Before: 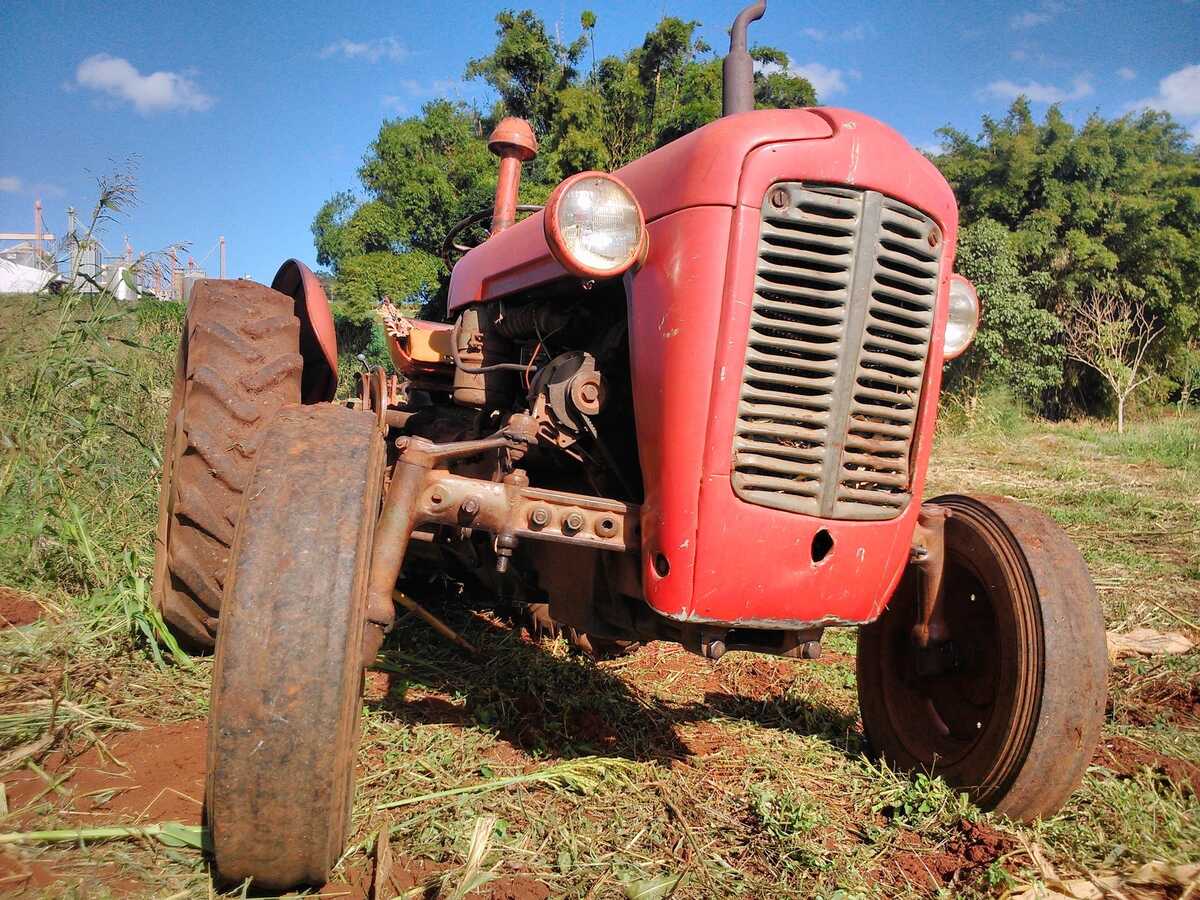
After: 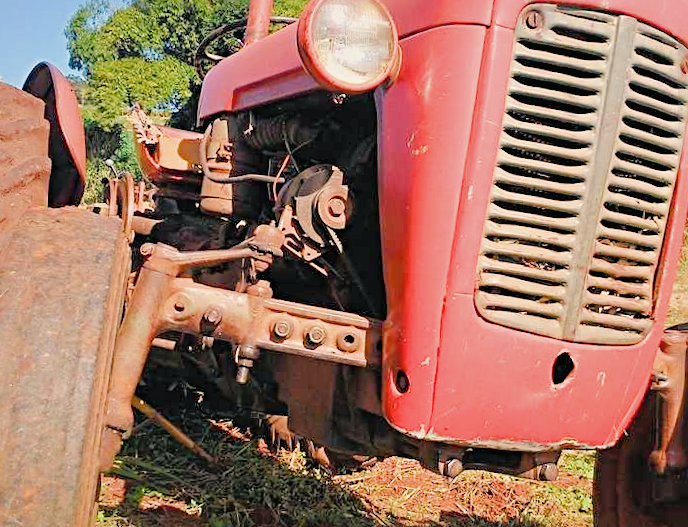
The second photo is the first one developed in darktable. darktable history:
exposure: black level correction 0, exposure 1.2 EV, compensate exposure bias true, compensate highlight preservation false
contrast brightness saturation: contrast 0.01, saturation -0.05
filmic rgb: black relative exposure -7.65 EV, white relative exposure 4.56 EV, hardness 3.61
crop and rotate: left 22.13%, top 22.054%, right 22.026%, bottom 22.102%
sharpen: radius 4
shadows and highlights: on, module defaults
color balance rgb: shadows lift › chroma 2%, shadows lift › hue 219.6°, power › hue 313.2°, highlights gain › chroma 3%, highlights gain › hue 75.6°, global offset › luminance 0.5%, perceptual saturation grading › global saturation 15.33%, perceptual saturation grading › highlights -19.33%, perceptual saturation grading › shadows 20%, global vibrance 20%
rotate and perspective: rotation 2.17°, automatic cropping off
